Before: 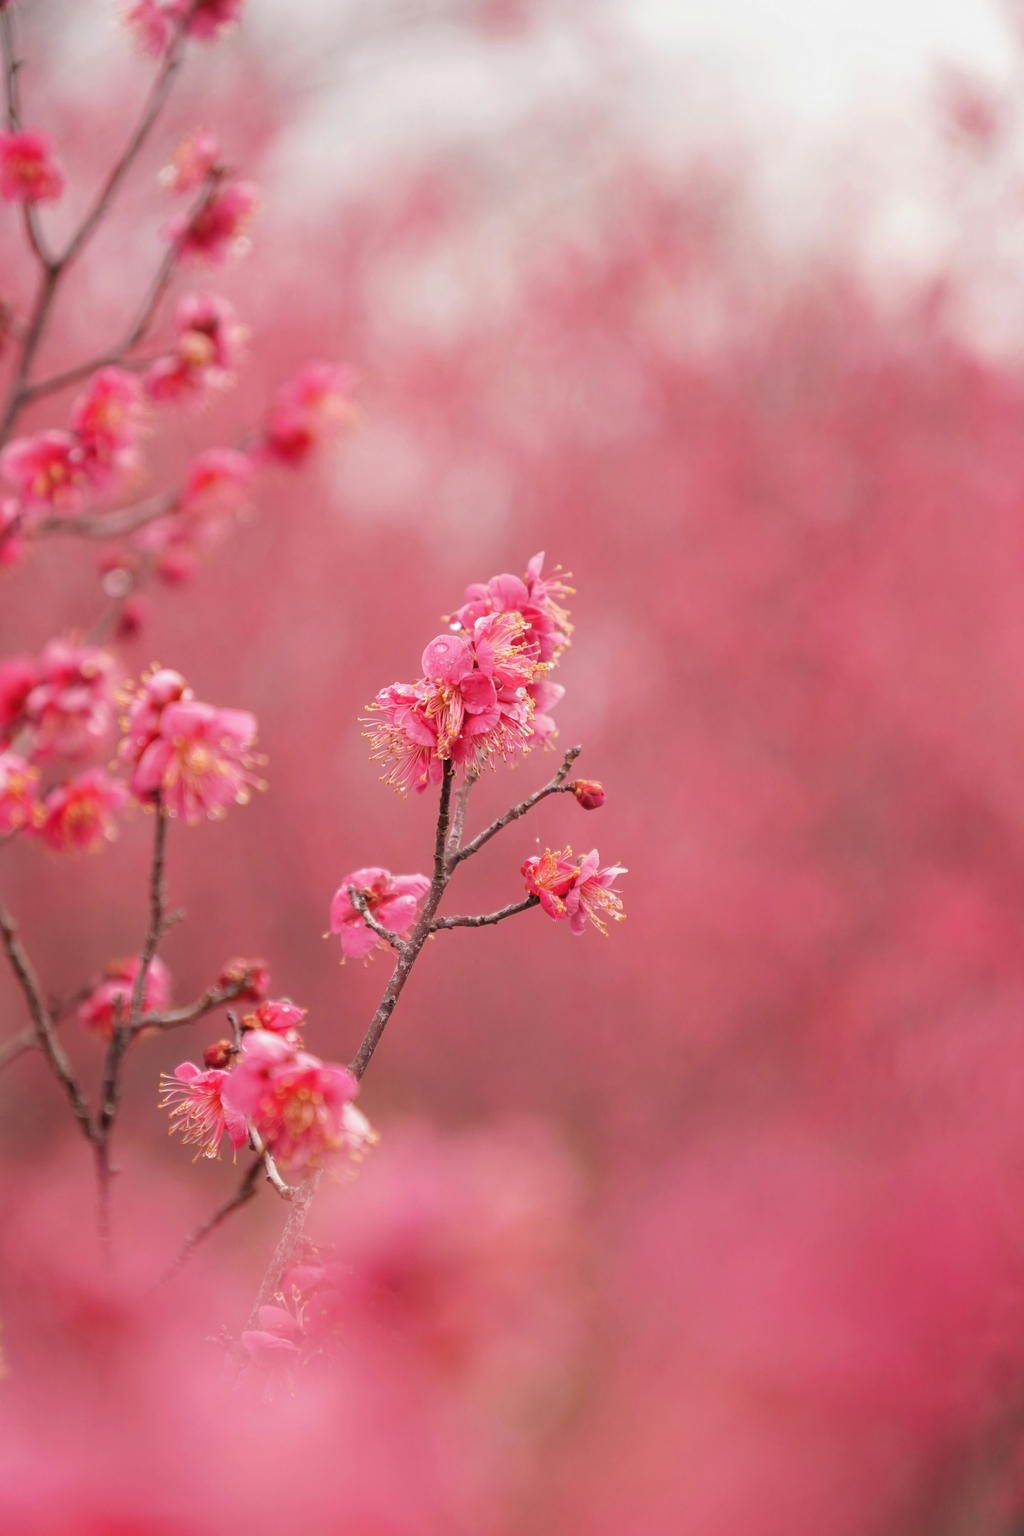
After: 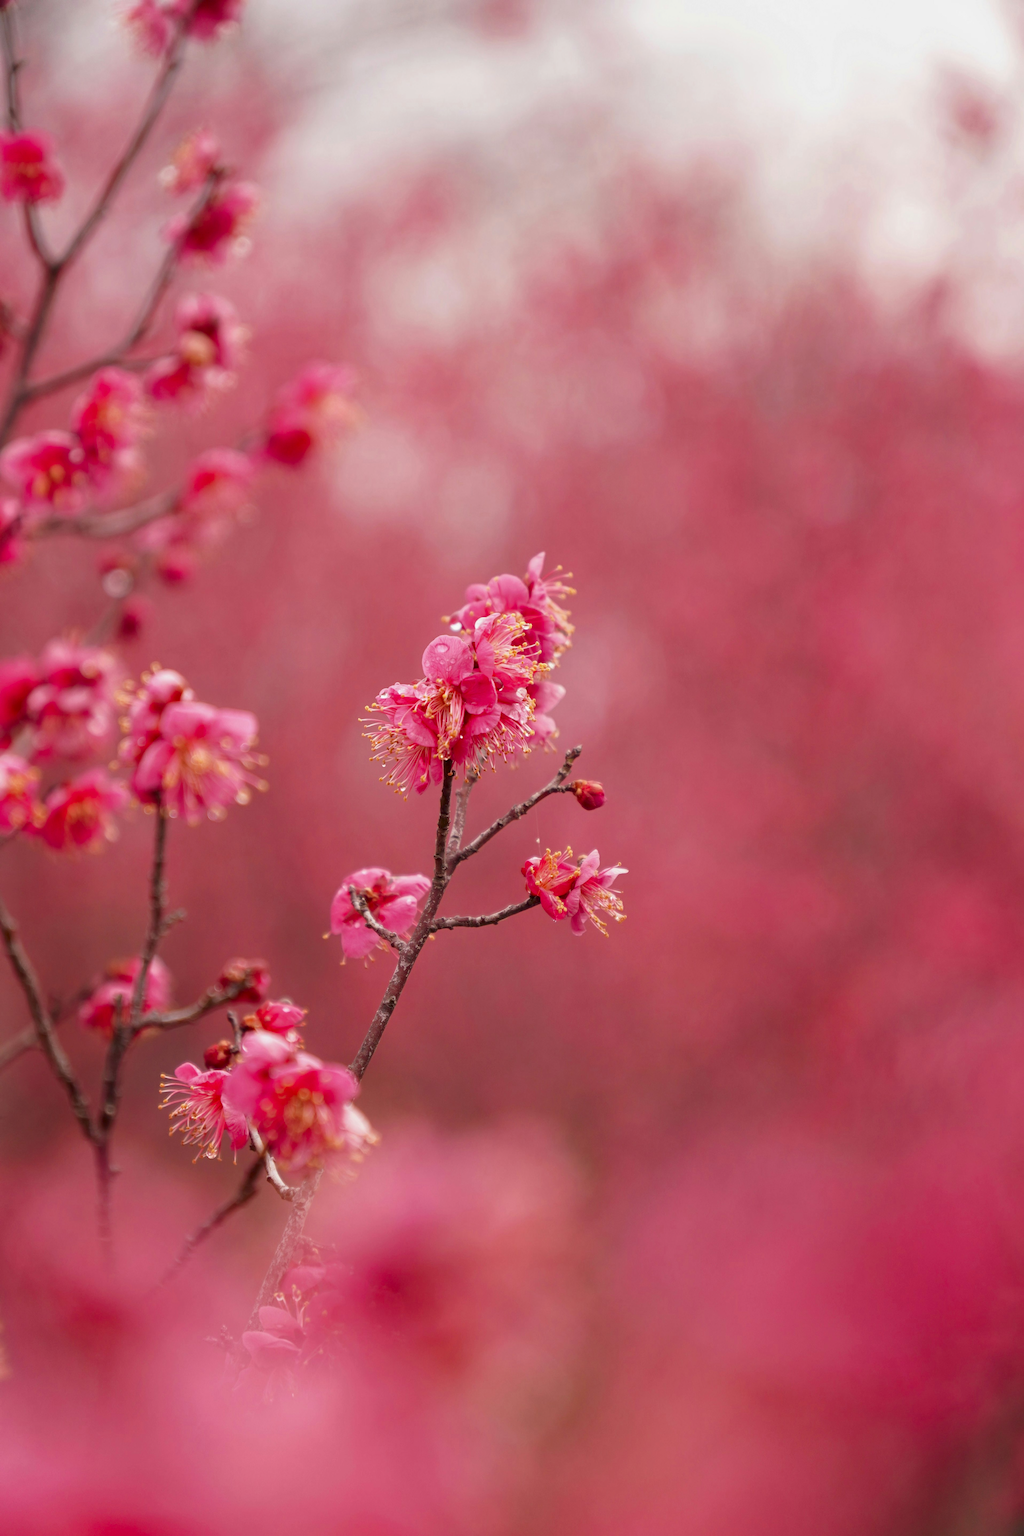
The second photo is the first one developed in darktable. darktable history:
contrast brightness saturation: contrast 0.069, brightness -0.129, saturation 0.061
